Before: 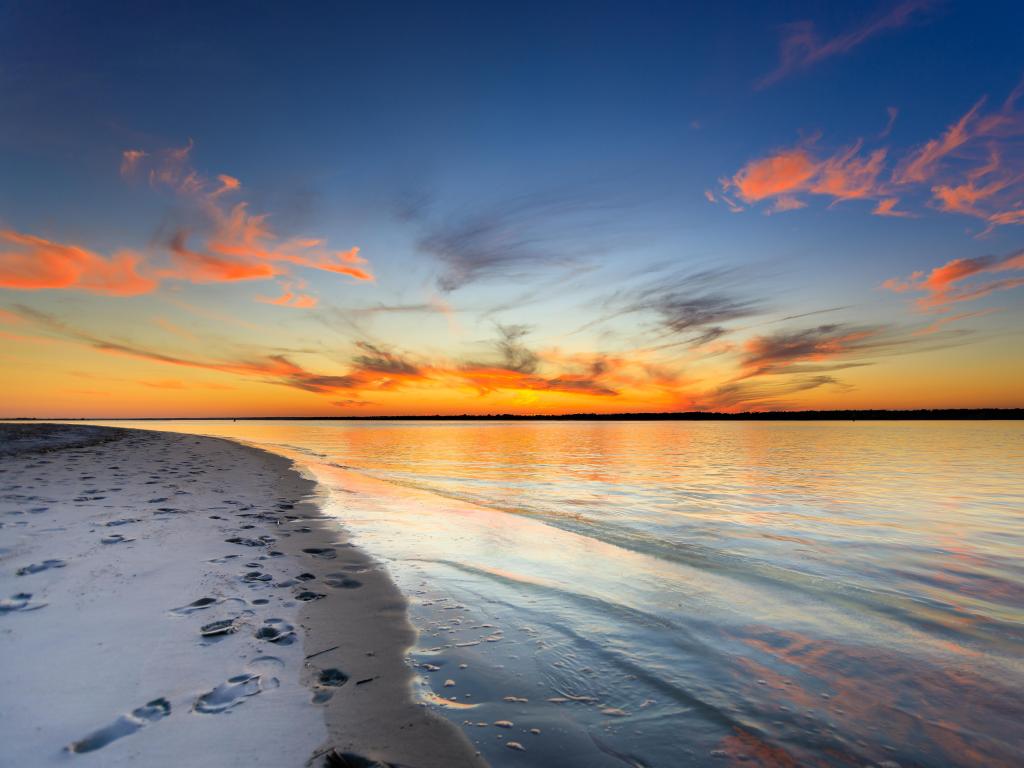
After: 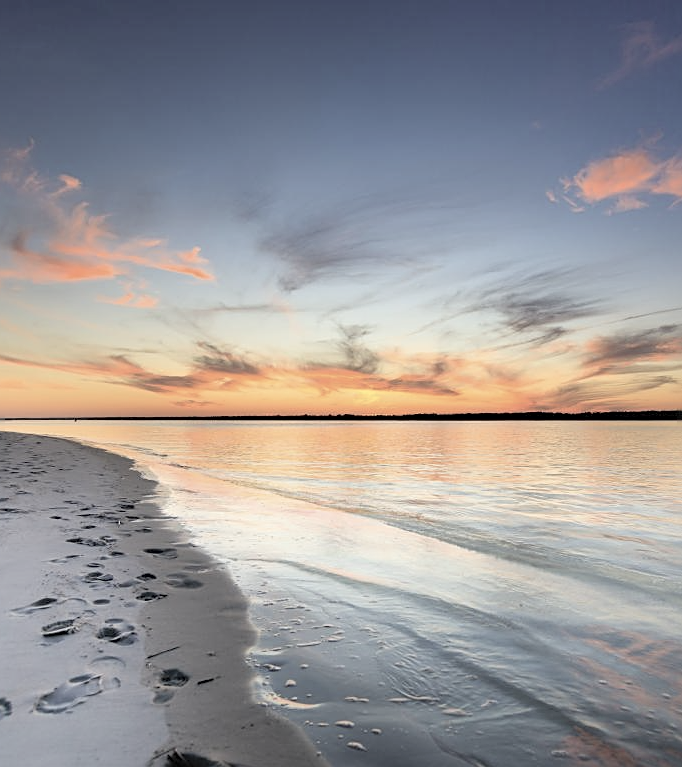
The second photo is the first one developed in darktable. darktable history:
sharpen: on, module defaults
contrast brightness saturation: brightness 0.186, saturation -0.512
crop and rotate: left 15.604%, right 17.791%
